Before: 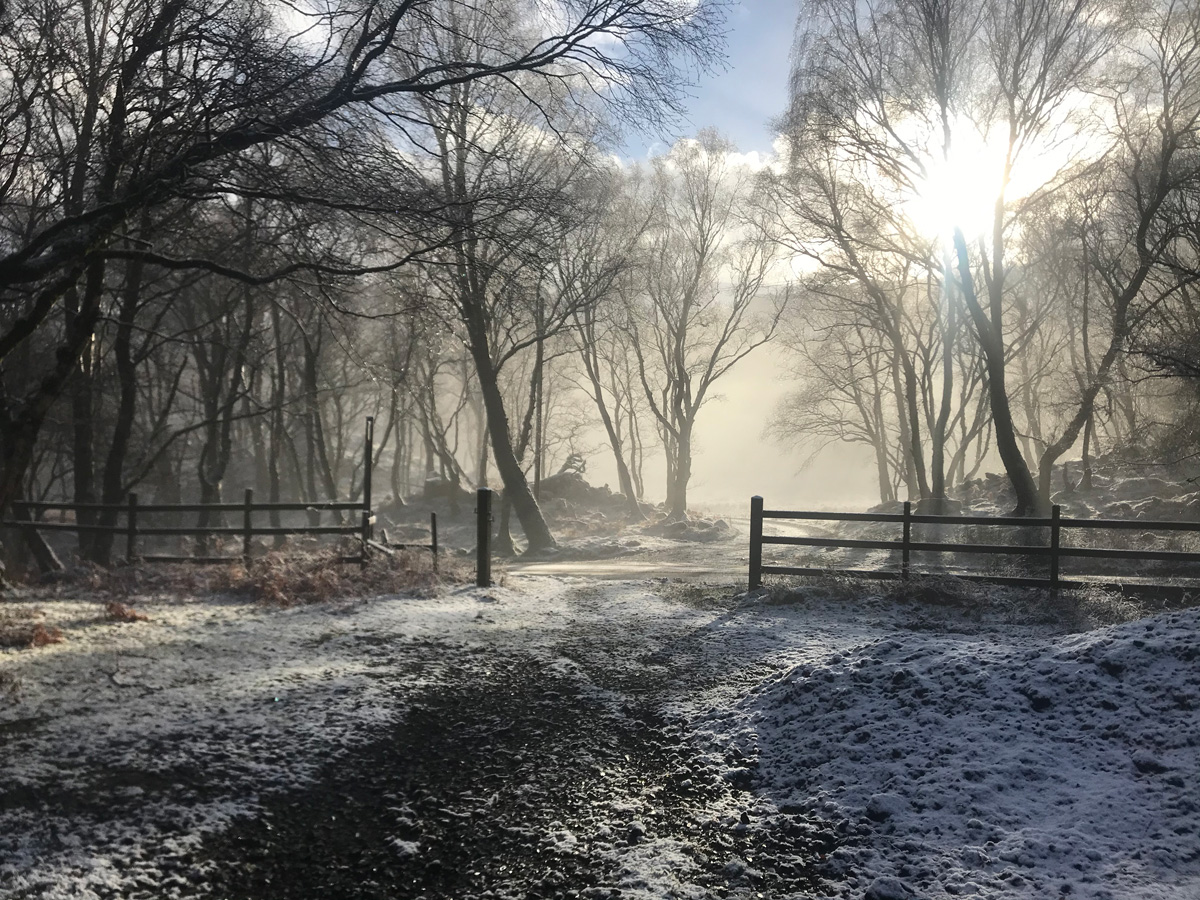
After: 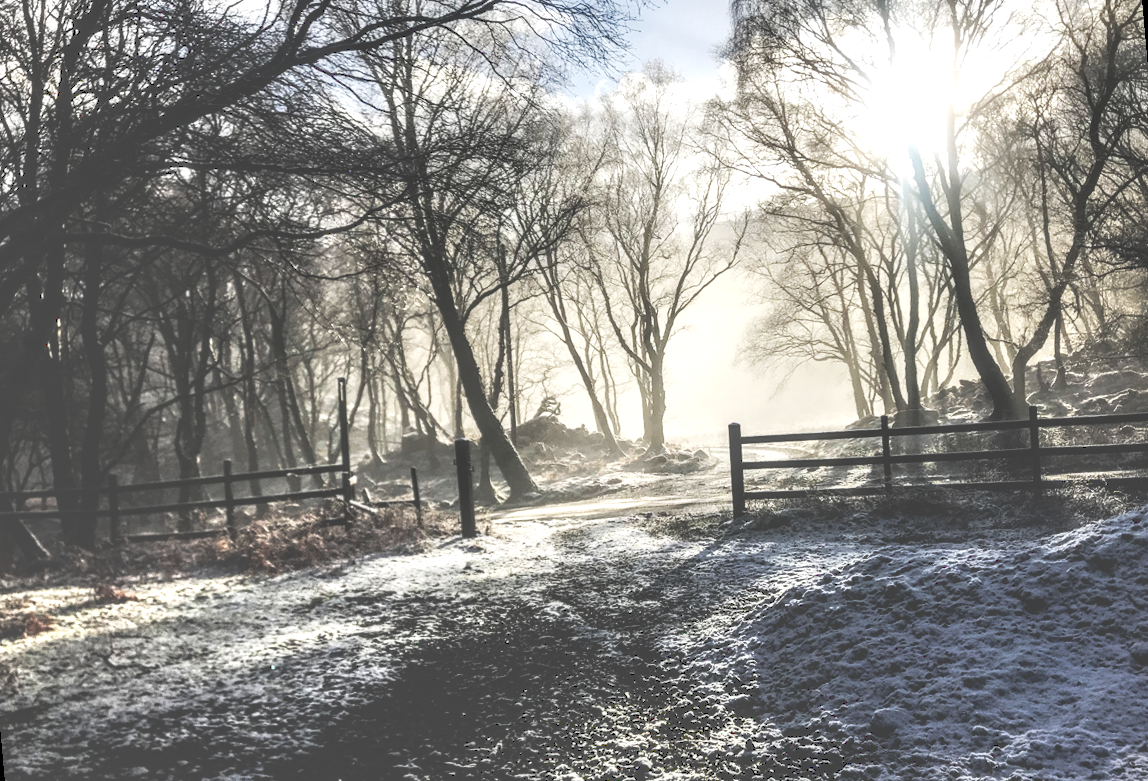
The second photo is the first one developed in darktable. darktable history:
rotate and perspective: rotation -5°, crop left 0.05, crop right 0.952, crop top 0.11, crop bottom 0.89
local contrast: highlights 0%, shadows 0%, detail 182%
tone curve: curves: ch0 [(0, 0) (0.003, 0.334) (0.011, 0.338) (0.025, 0.338) (0.044, 0.338) (0.069, 0.339) (0.1, 0.342) (0.136, 0.343) (0.177, 0.349) (0.224, 0.36) (0.277, 0.385) (0.335, 0.42) (0.399, 0.465) (0.468, 0.535) (0.543, 0.632) (0.623, 0.73) (0.709, 0.814) (0.801, 0.879) (0.898, 0.935) (1, 1)], preserve colors none
